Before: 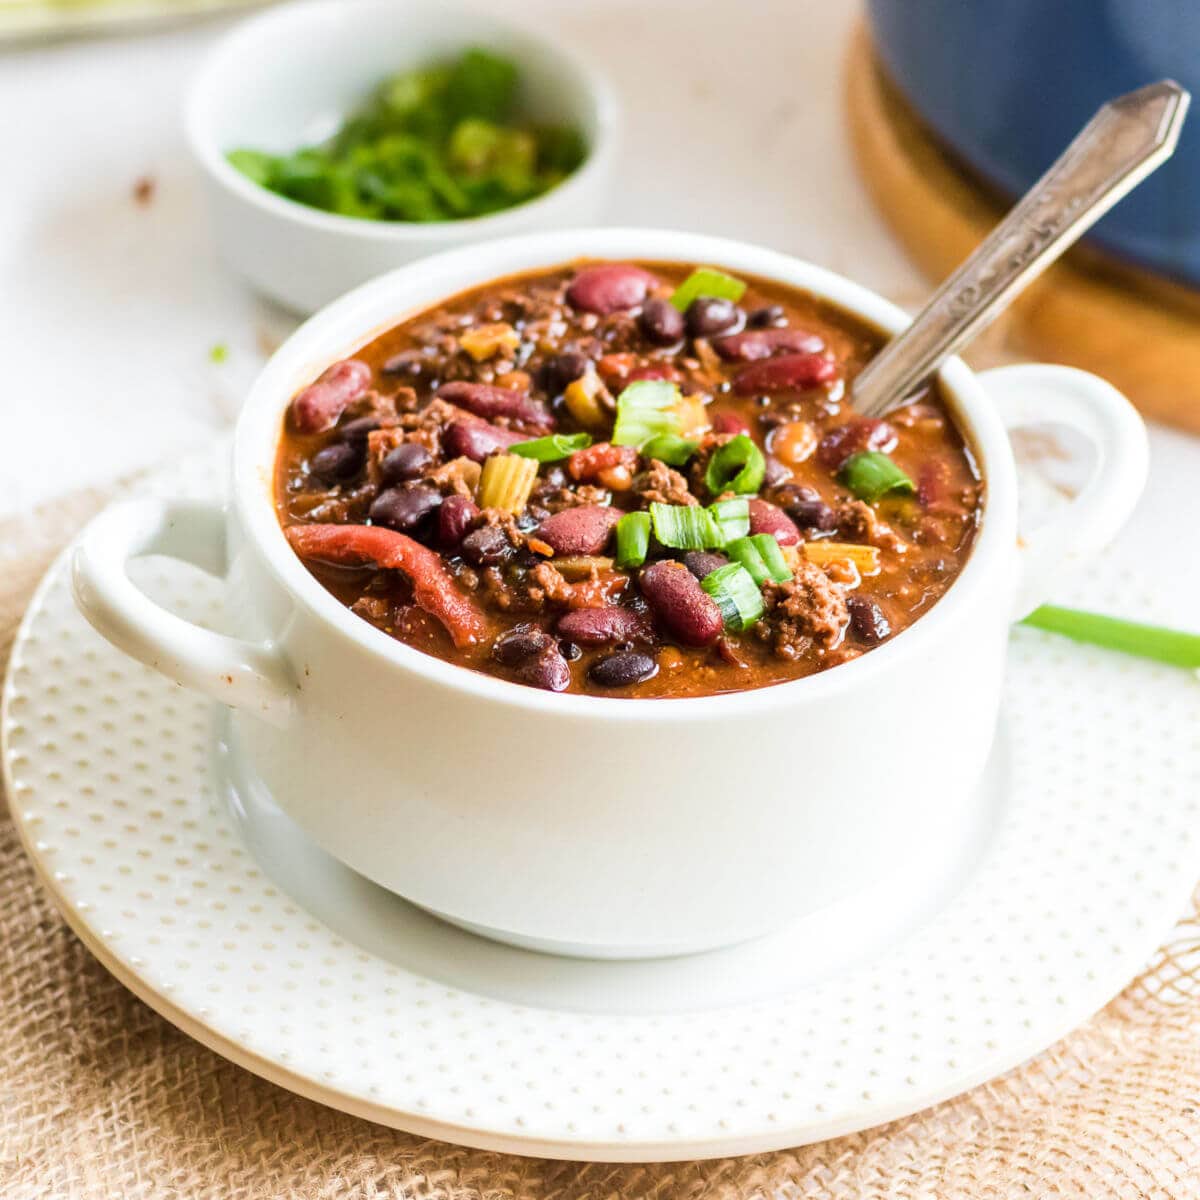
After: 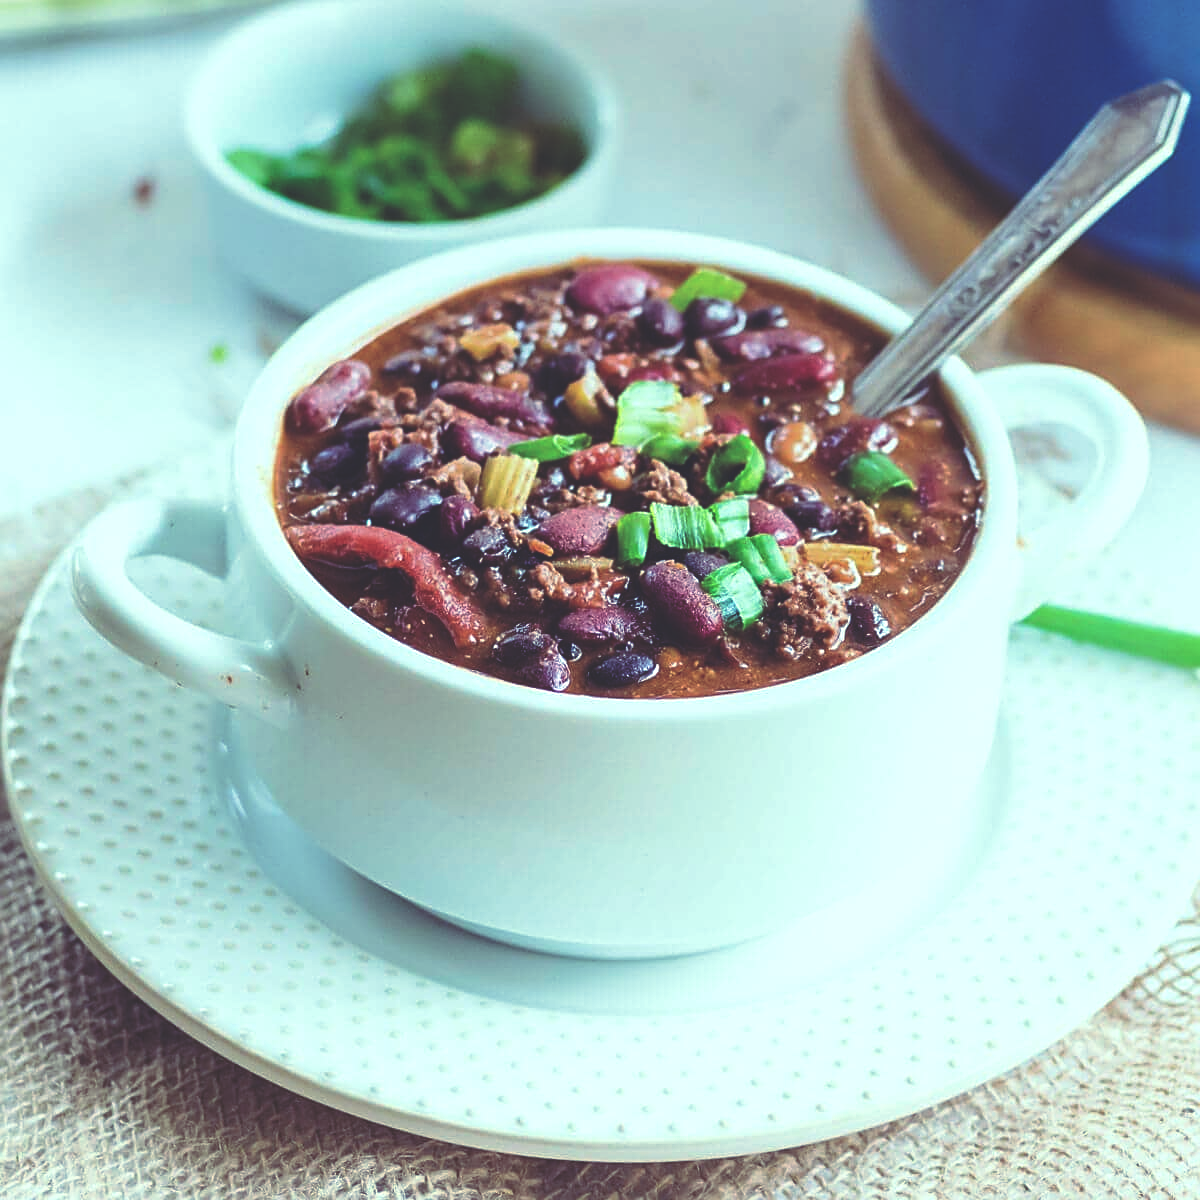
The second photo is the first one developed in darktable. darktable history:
sharpen: on, module defaults
white balance: red 0.982, blue 1.018
rgb curve: curves: ch0 [(0, 0.186) (0.314, 0.284) (0.576, 0.466) (0.805, 0.691) (0.936, 0.886)]; ch1 [(0, 0.186) (0.314, 0.284) (0.581, 0.534) (0.771, 0.746) (0.936, 0.958)]; ch2 [(0, 0.216) (0.275, 0.39) (1, 1)], mode RGB, independent channels, compensate middle gray true, preserve colors none
